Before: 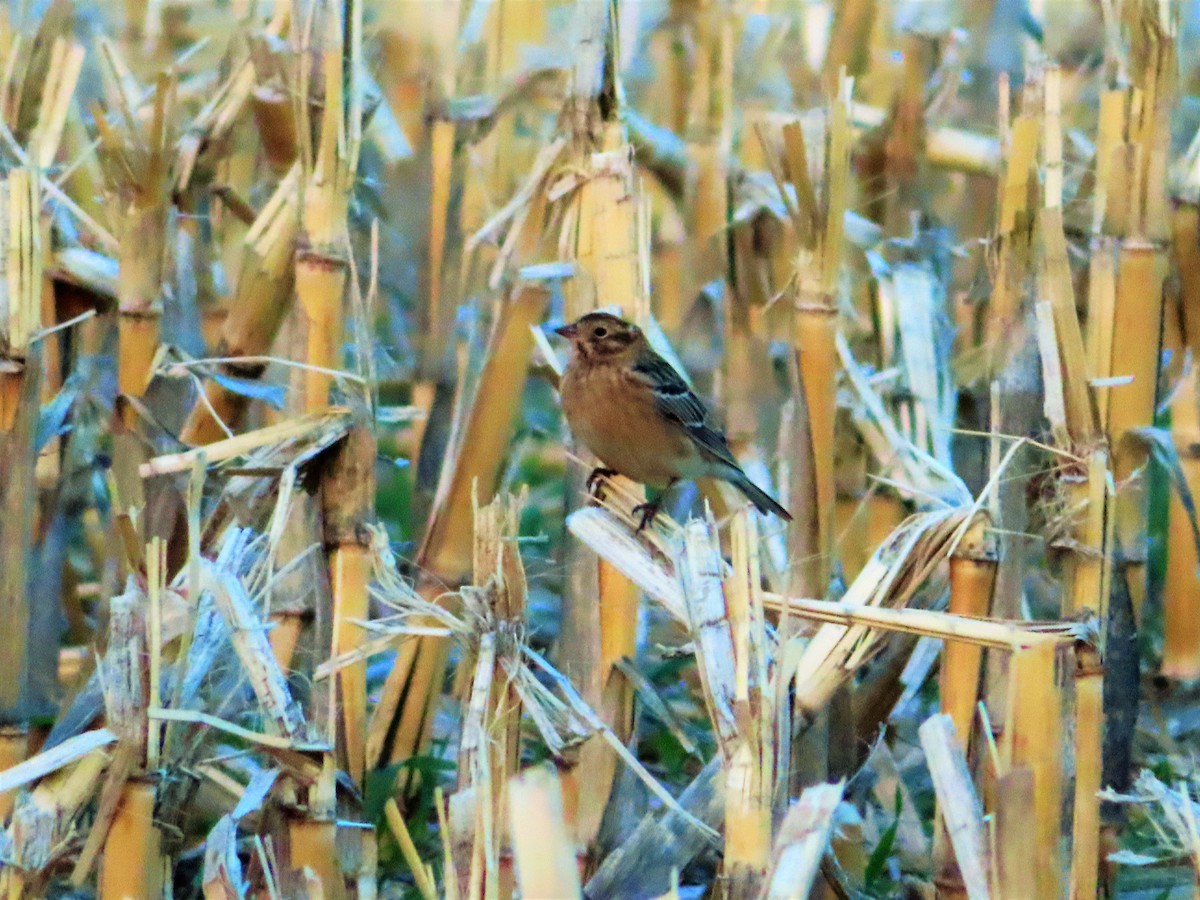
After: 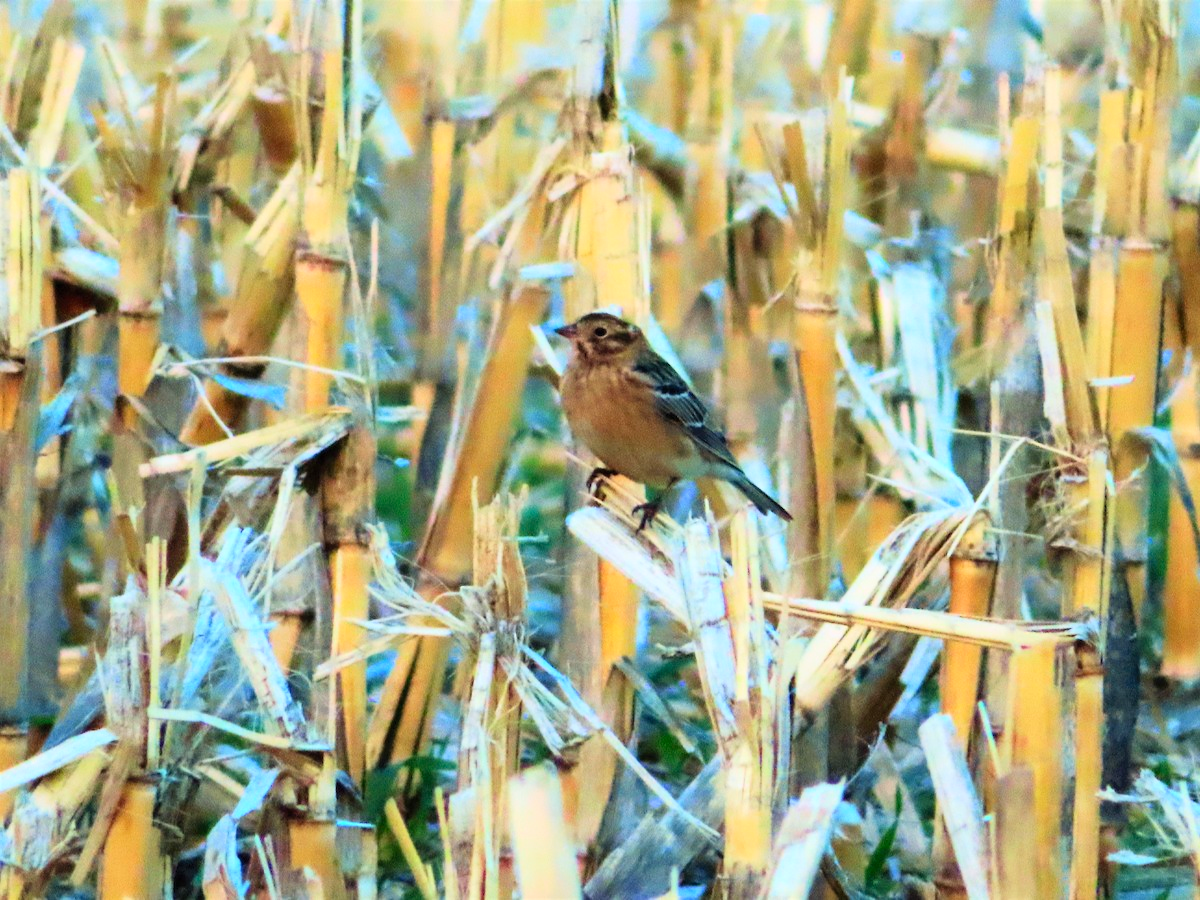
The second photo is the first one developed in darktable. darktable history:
contrast brightness saturation: contrast 0.202, brightness 0.158, saturation 0.221
